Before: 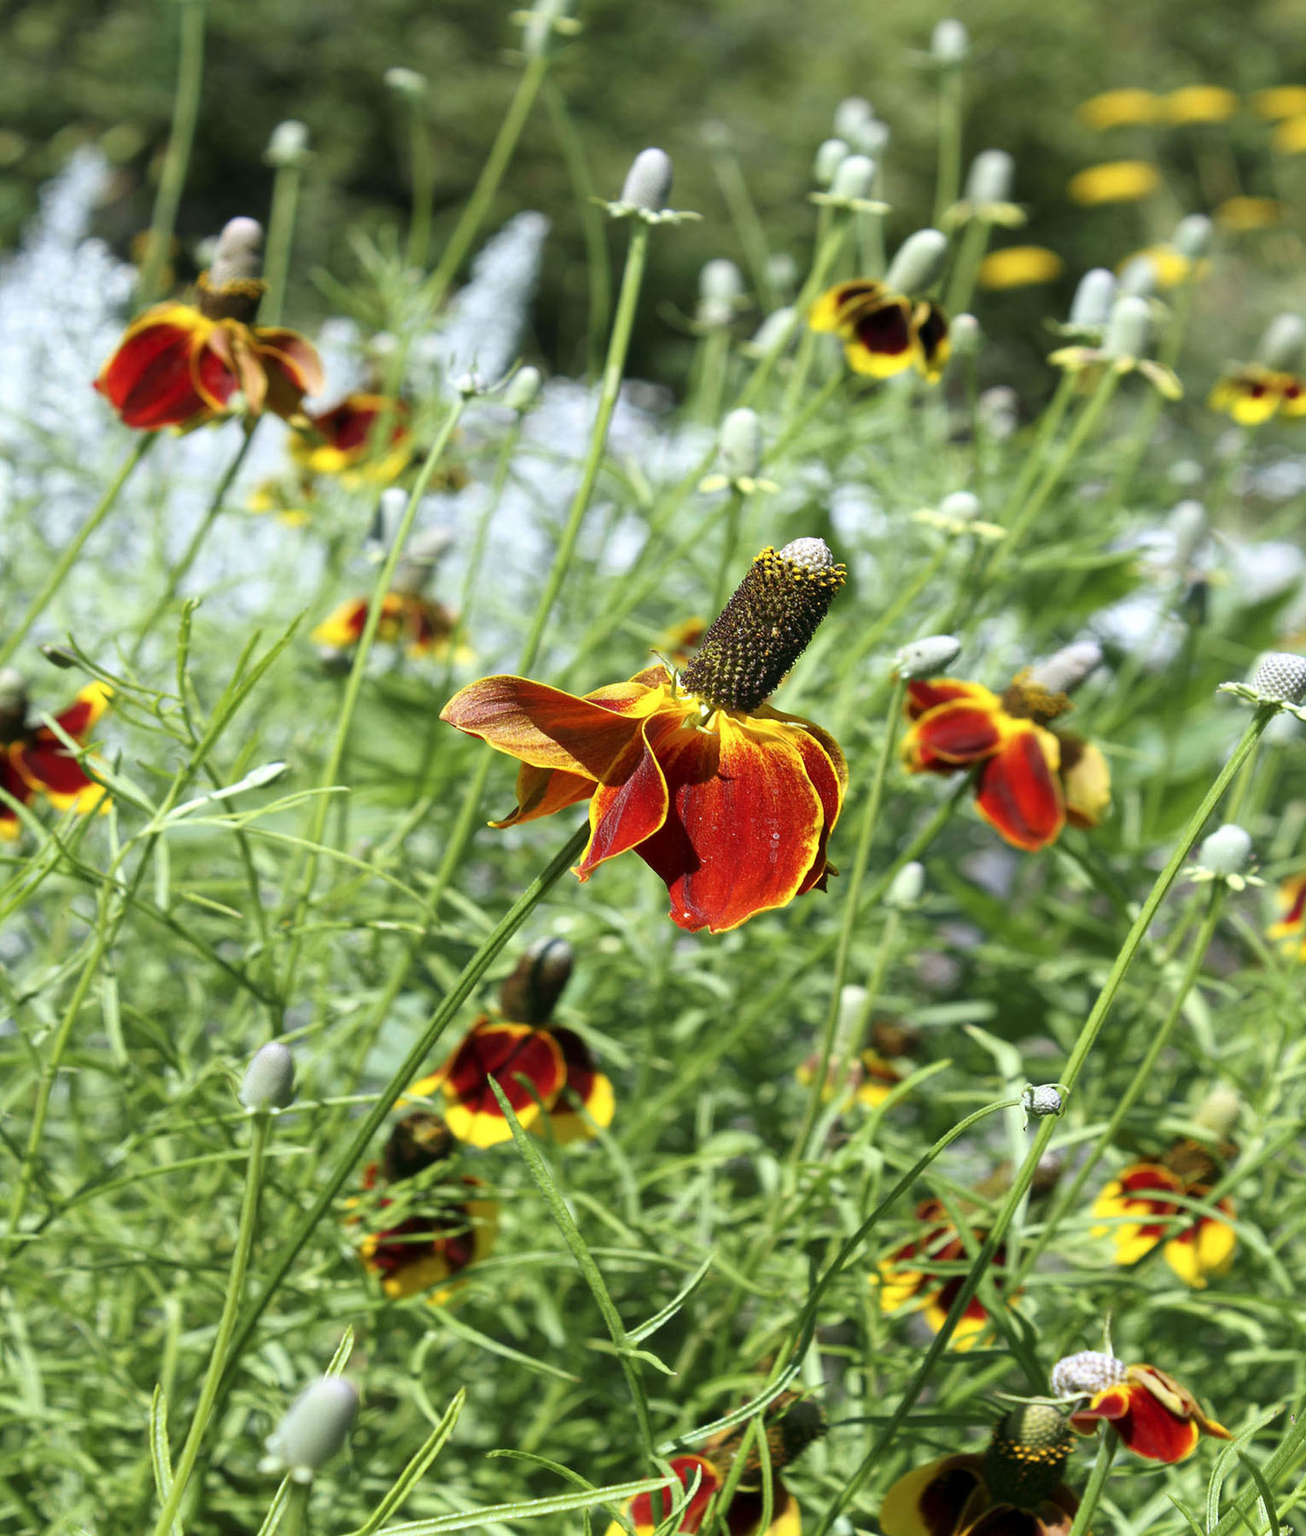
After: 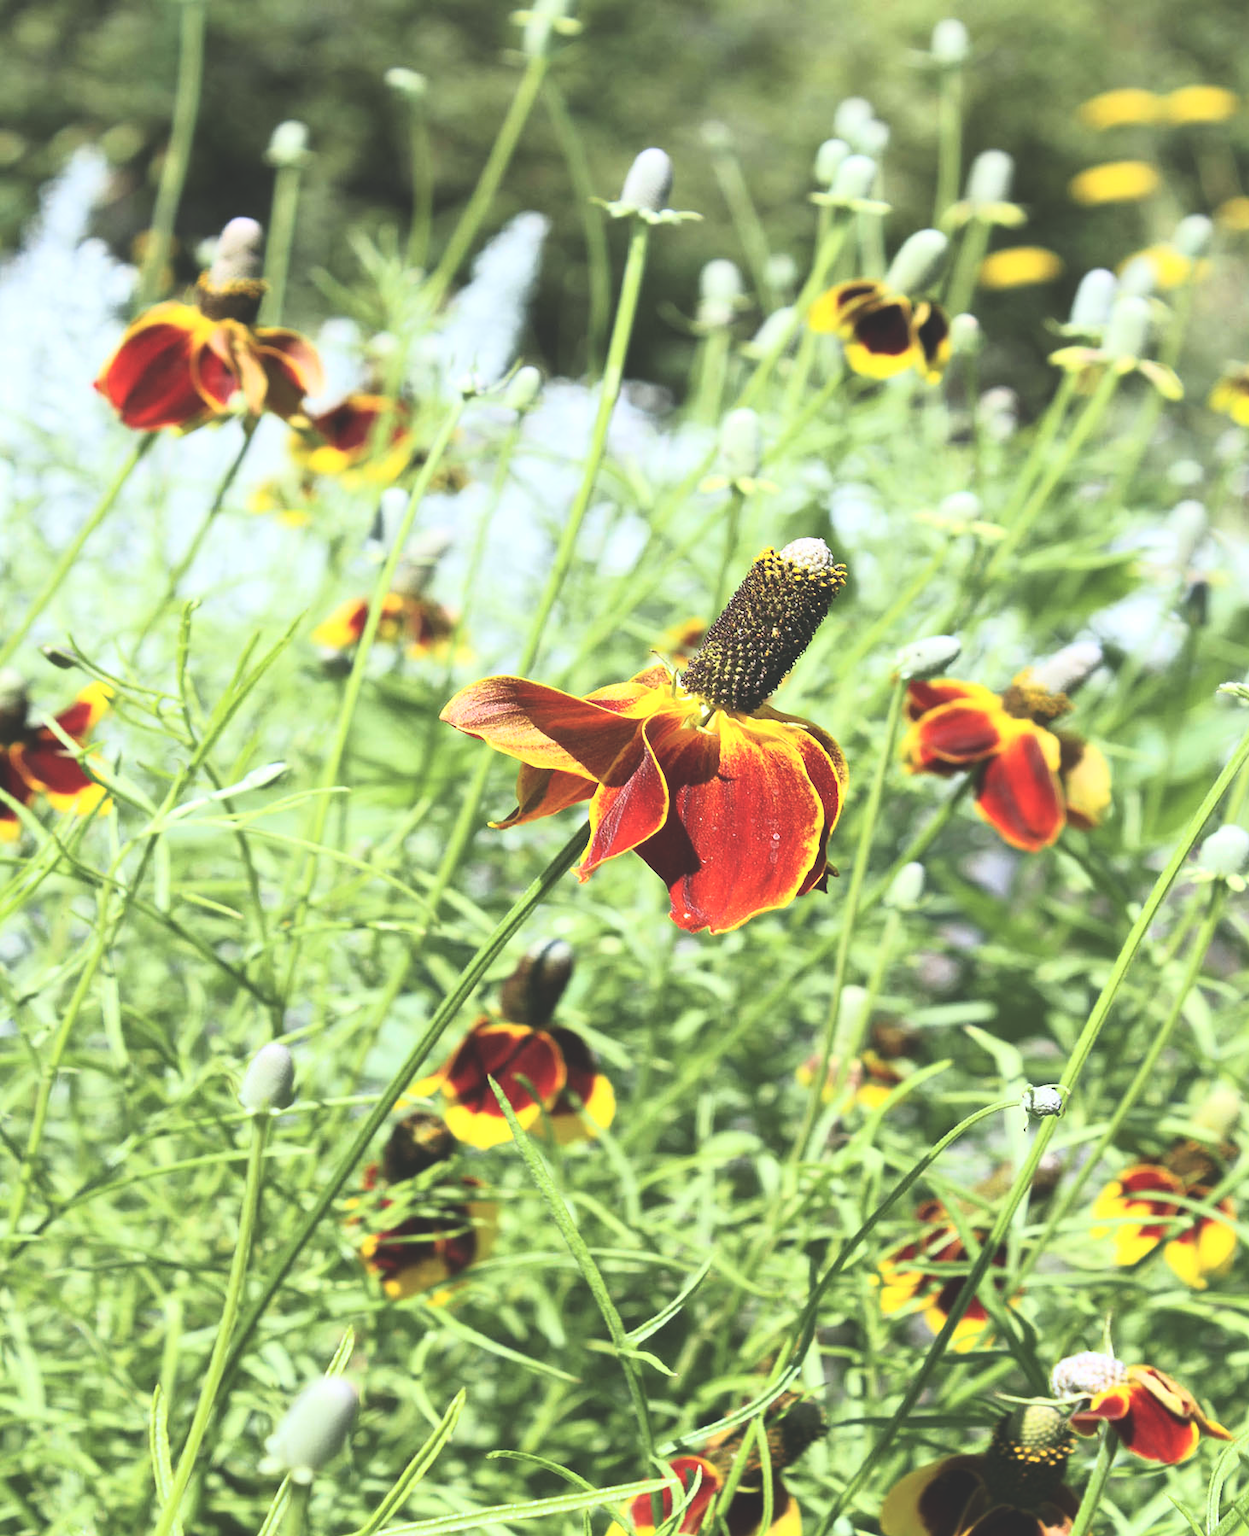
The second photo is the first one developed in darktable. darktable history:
base curve: curves: ch0 [(0, 0) (0.005, 0.002) (0.193, 0.295) (0.399, 0.664) (0.75, 0.928) (1, 1)]
exposure: black level correction -0.027, compensate highlight preservation false
contrast brightness saturation: contrast 0.098, brightness 0.019, saturation 0.016
crop: right 4.349%, bottom 0.044%
